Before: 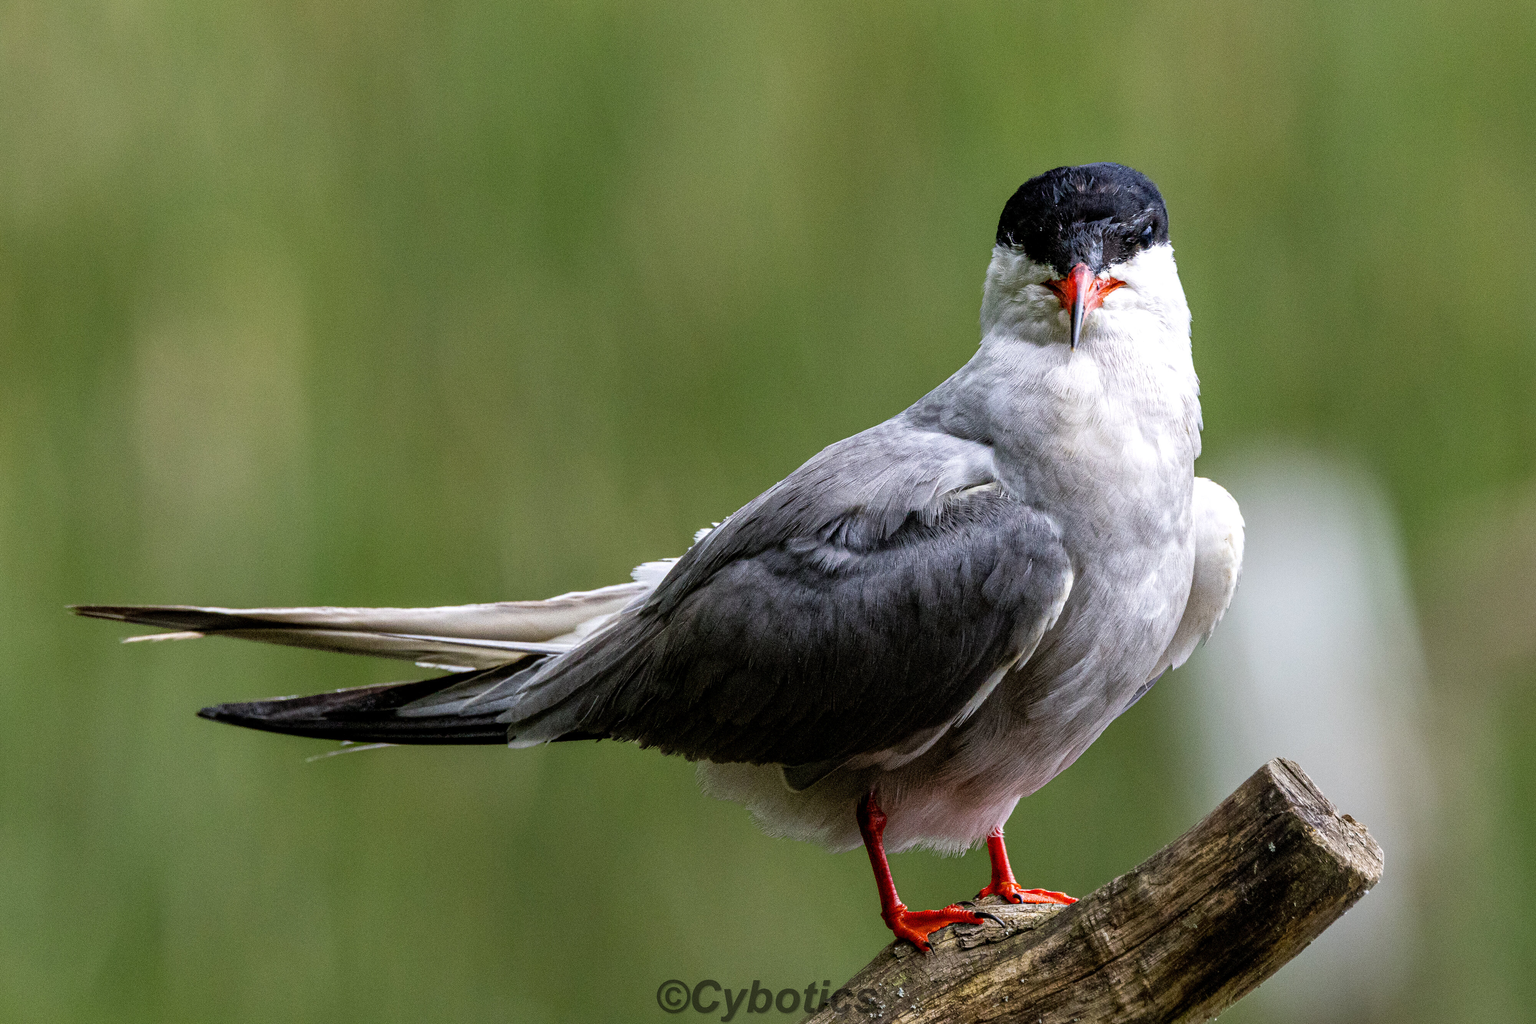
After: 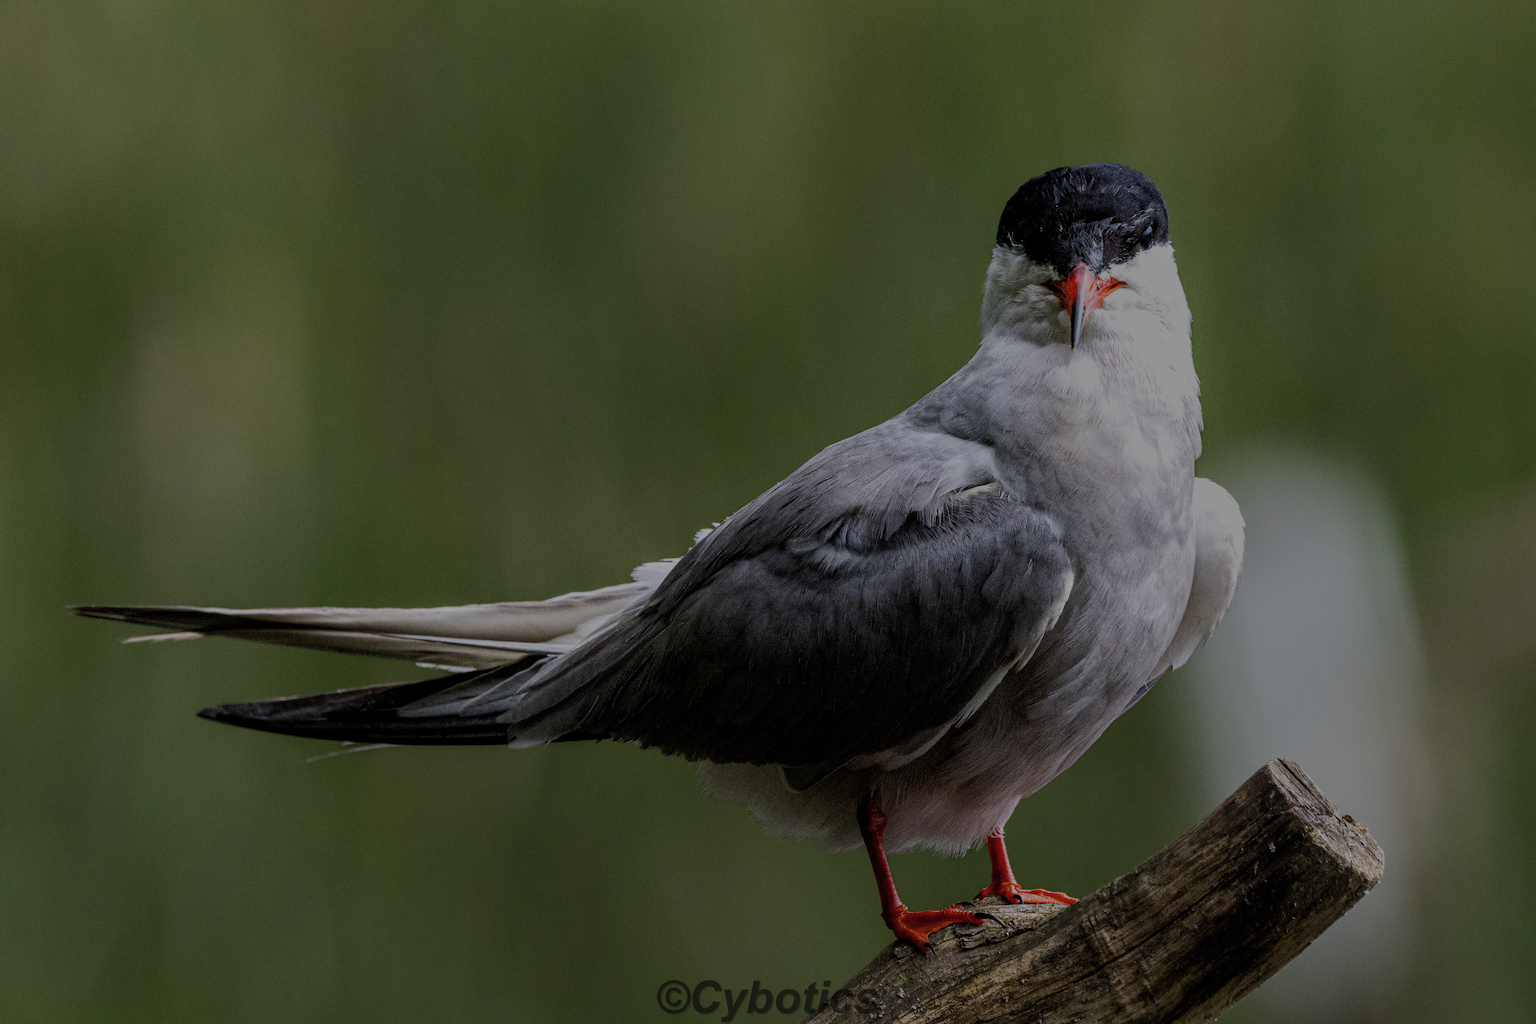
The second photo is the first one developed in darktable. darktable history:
tone equalizer: -8 EV -1.98 EV, -7 EV -1.96 EV, -6 EV -2 EV, -5 EV -1.98 EV, -4 EV -1.97 EV, -3 EV -1.99 EV, -2 EV -1.99 EV, -1 EV -1.62 EV, +0 EV -1.97 EV
contrast brightness saturation: contrast 0.052, brightness 0.061, saturation 0.006
